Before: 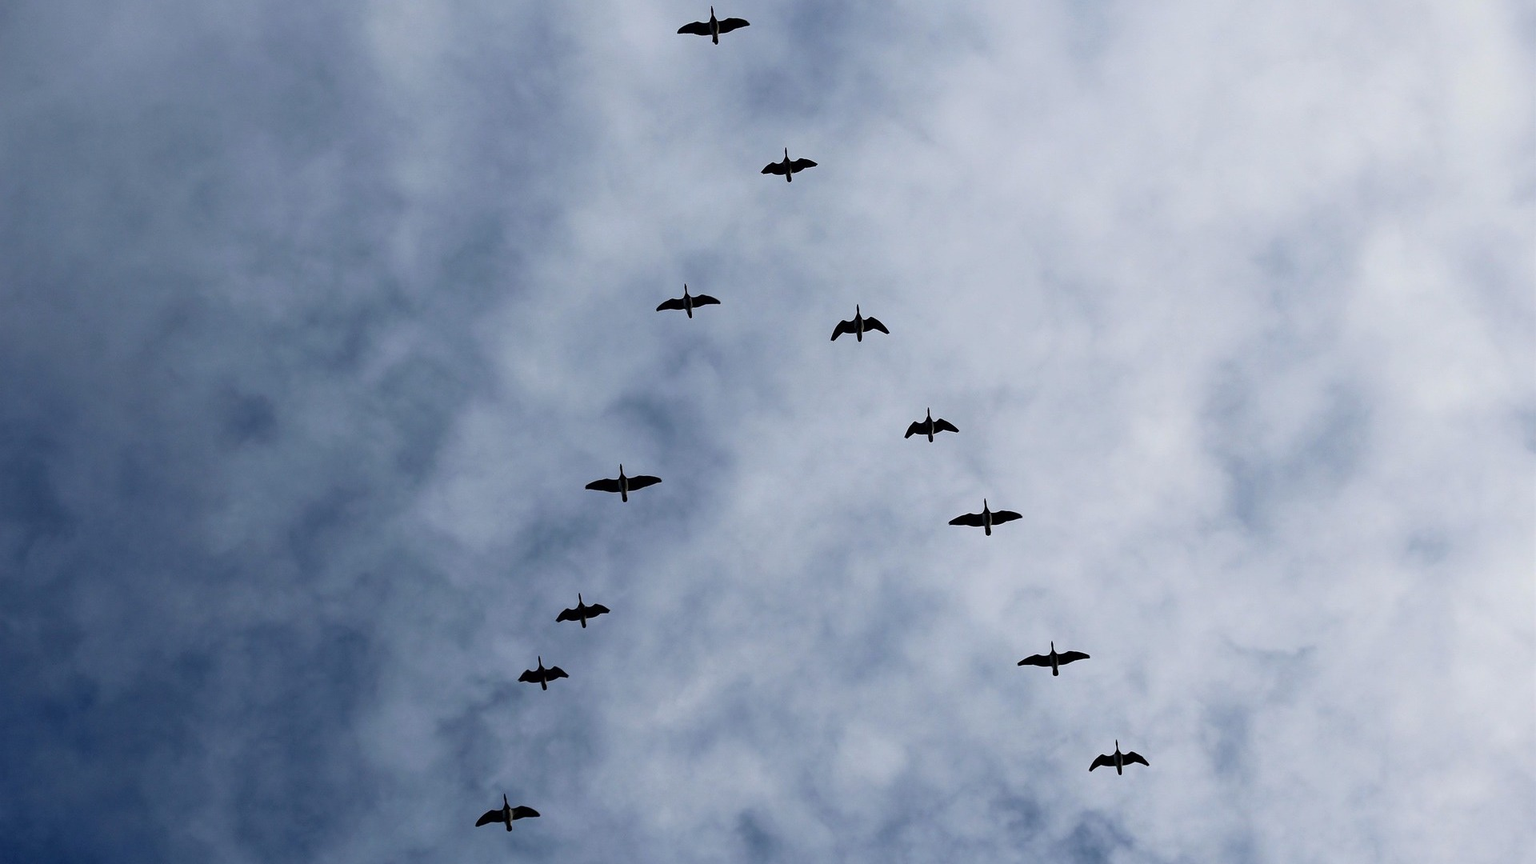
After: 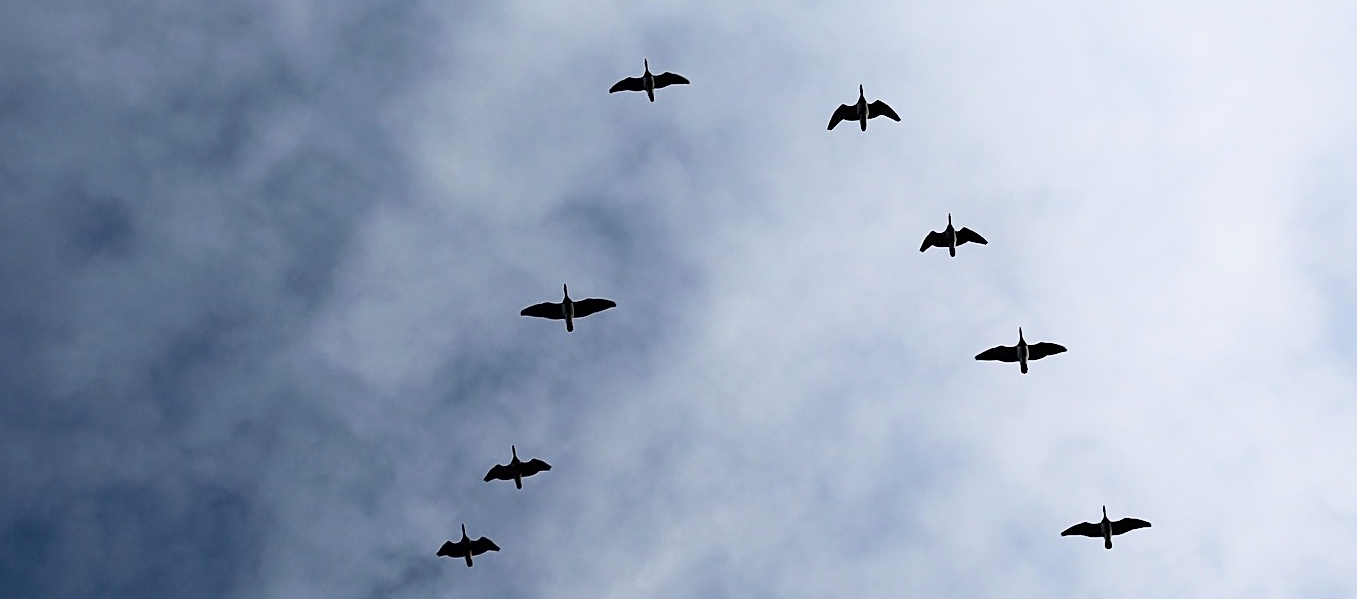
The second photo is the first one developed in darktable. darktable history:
crop: left 11.037%, top 27.481%, right 18.261%, bottom 17.042%
shadows and highlights: shadows -56.11, highlights 84.94, soften with gaussian
sharpen: on, module defaults
